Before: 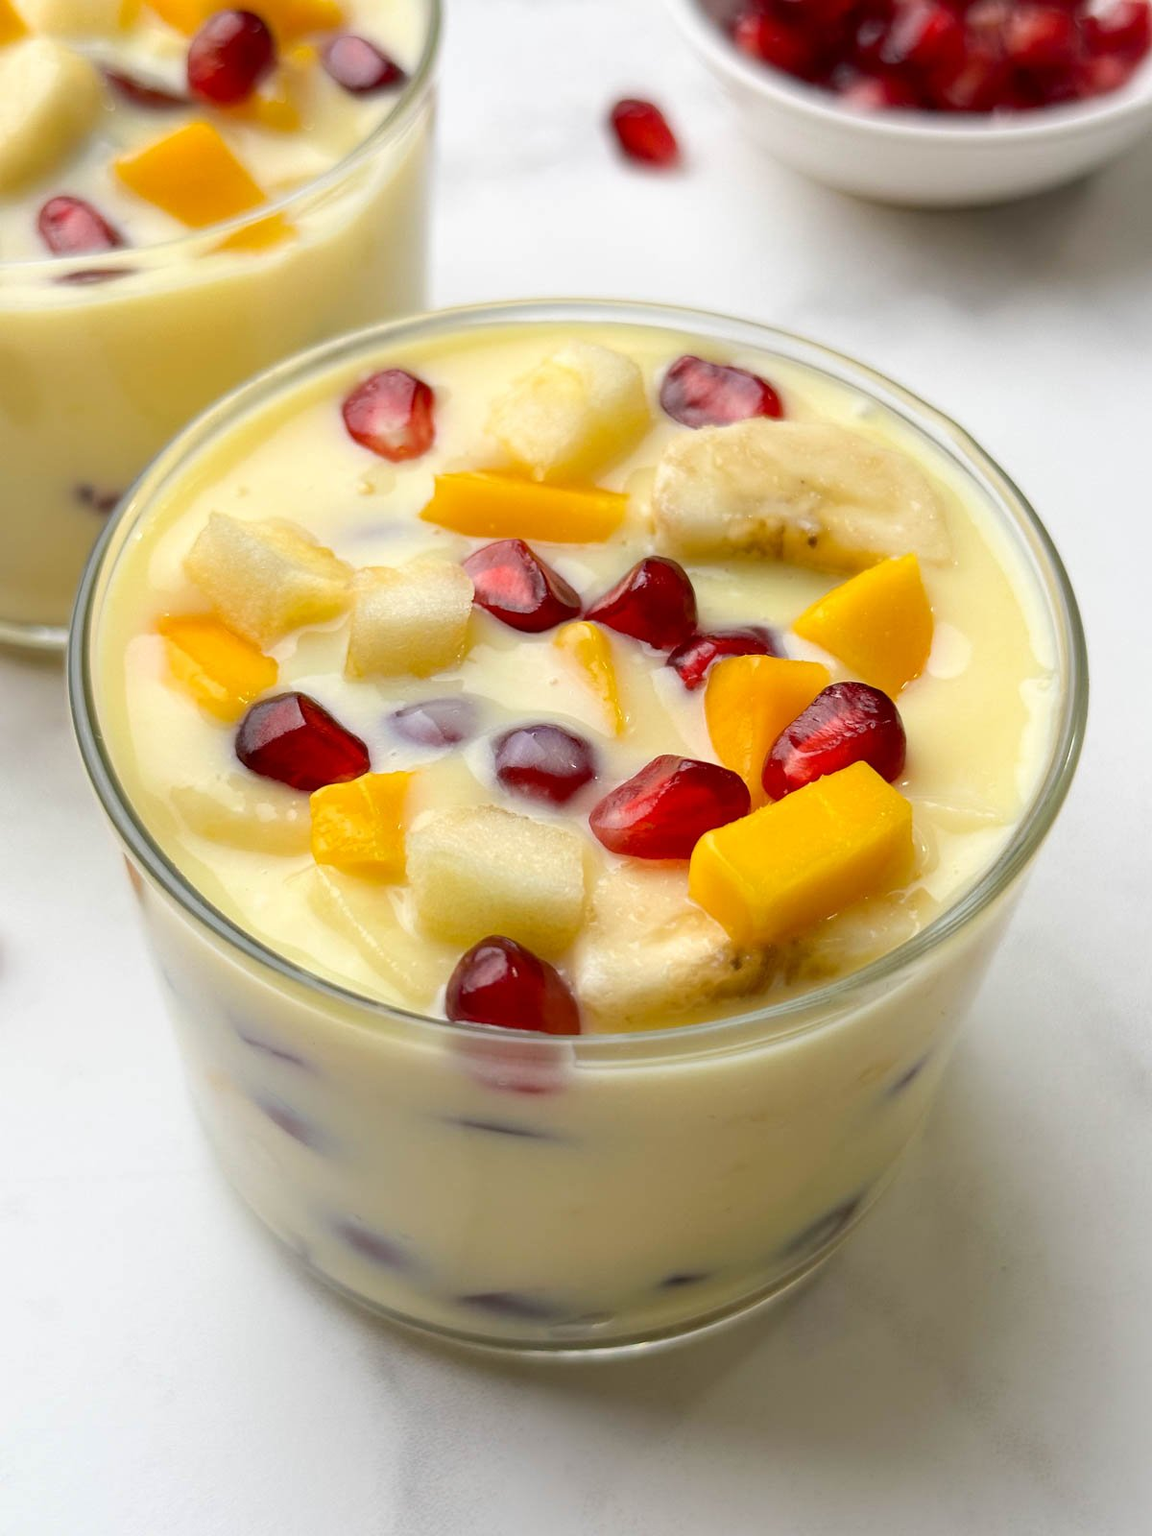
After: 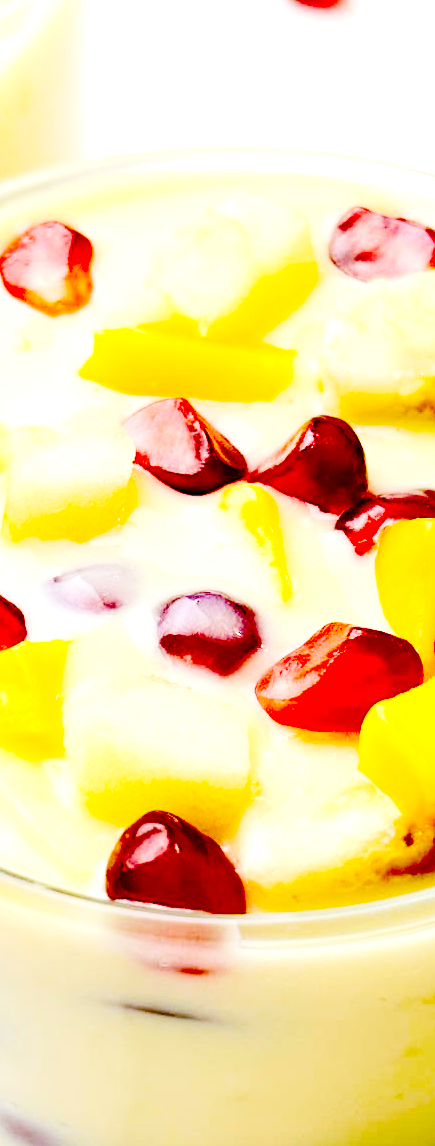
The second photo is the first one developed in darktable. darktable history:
base curve: curves: ch0 [(0, 0) (0.036, 0.01) (0.123, 0.254) (0.258, 0.504) (0.507, 0.748) (1, 1)], preserve colors none
exposure: black level correction 0.035, exposure 0.908 EV, compensate exposure bias true, compensate highlight preservation false
crop and rotate: left 29.967%, top 10.259%, right 33.702%, bottom 18.107%
contrast brightness saturation: contrast 0.218, brightness -0.194, saturation 0.236
tone equalizer: on, module defaults
